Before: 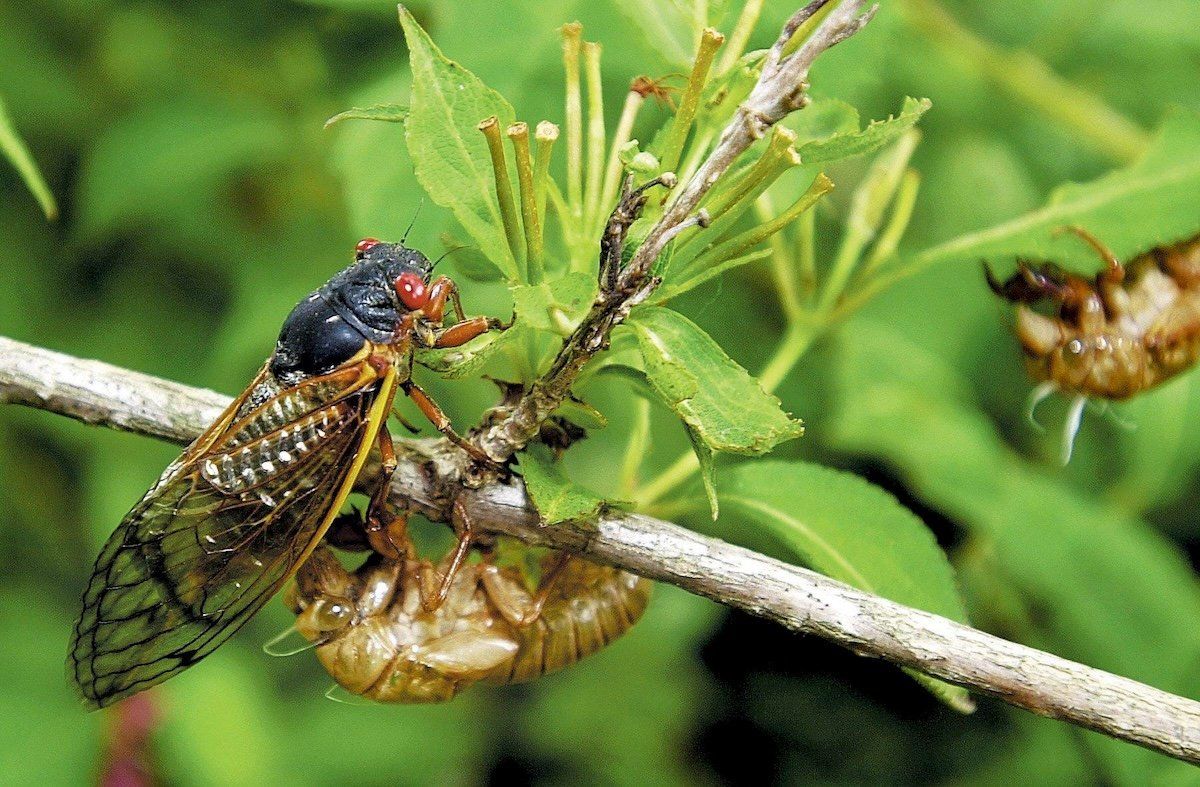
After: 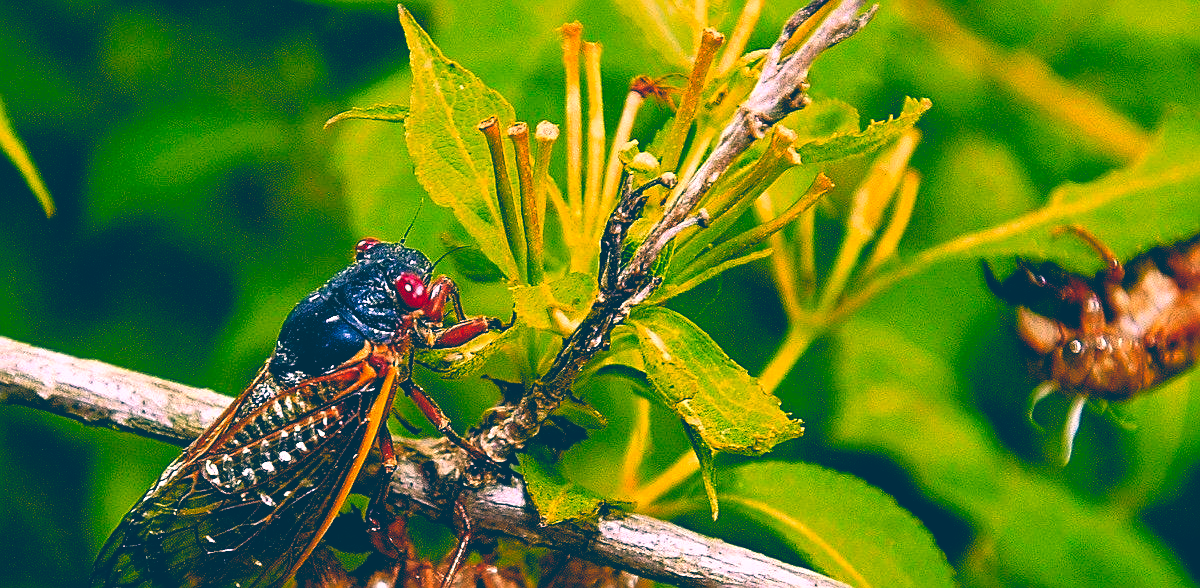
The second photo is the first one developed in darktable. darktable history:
color correction: highlights a* 17.03, highlights b* 0.205, shadows a* -15.38, shadows b* -14.56, saturation 1.5
base curve: curves: ch0 [(0, 0.02) (0.083, 0.036) (1, 1)], preserve colors none
exposure: black level correction 0.007, exposure 0.093 EV, compensate highlight preservation false
crop: bottom 24.967%
tone equalizer: -7 EV 0.13 EV, smoothing diameter 25%, edges refinement/feathering 10, preserve details guided filter
color zones: curves: ch1 [(0, 0.469) (0.072, 0.457) (0.243, 0.494) (0.429, 0.5) (0.571, 0.5) (0.714, 0.5) (0.857, 0.5) (1, 0.469)]; ch2 [(0, 0.499) (0.143, 0.467) (0.242, 0.436) (0.429, 0.493) (0.571, 0.5) (0.714, 0.5) (0.857, 0.5) (1, 0.499)]
sharpen: on, module defaults
shadows and highlights: radius 334.93, shadows 63.48, highlights 6.06, compress 87.7%, highlights color adjustment 39.73%, soften with gaussian
